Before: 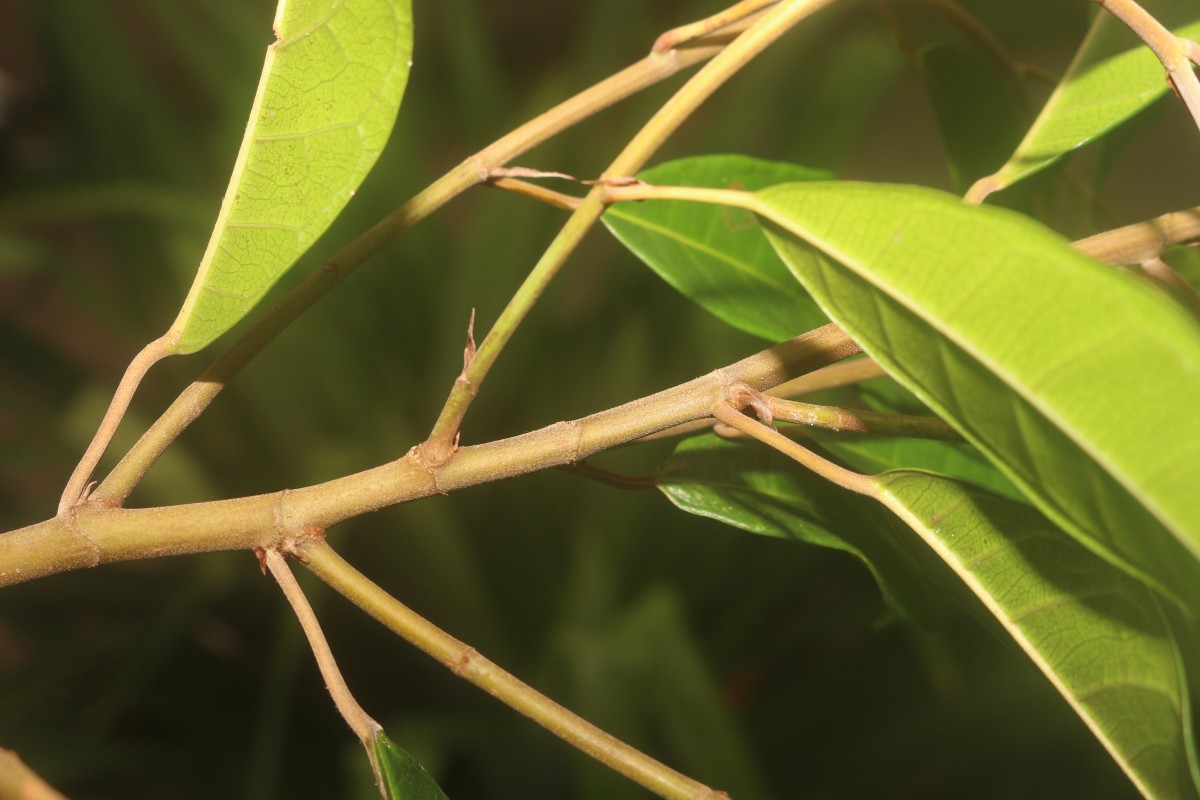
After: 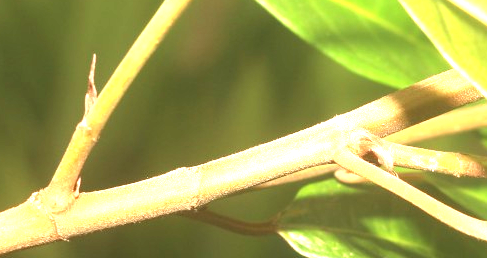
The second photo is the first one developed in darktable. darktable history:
crop: left 31.621%, top 31.783%, right 27.721%, bottom 35.945%
exposure: black level correction 0, exposure 1.665 EV, compensate highlight preservation false
